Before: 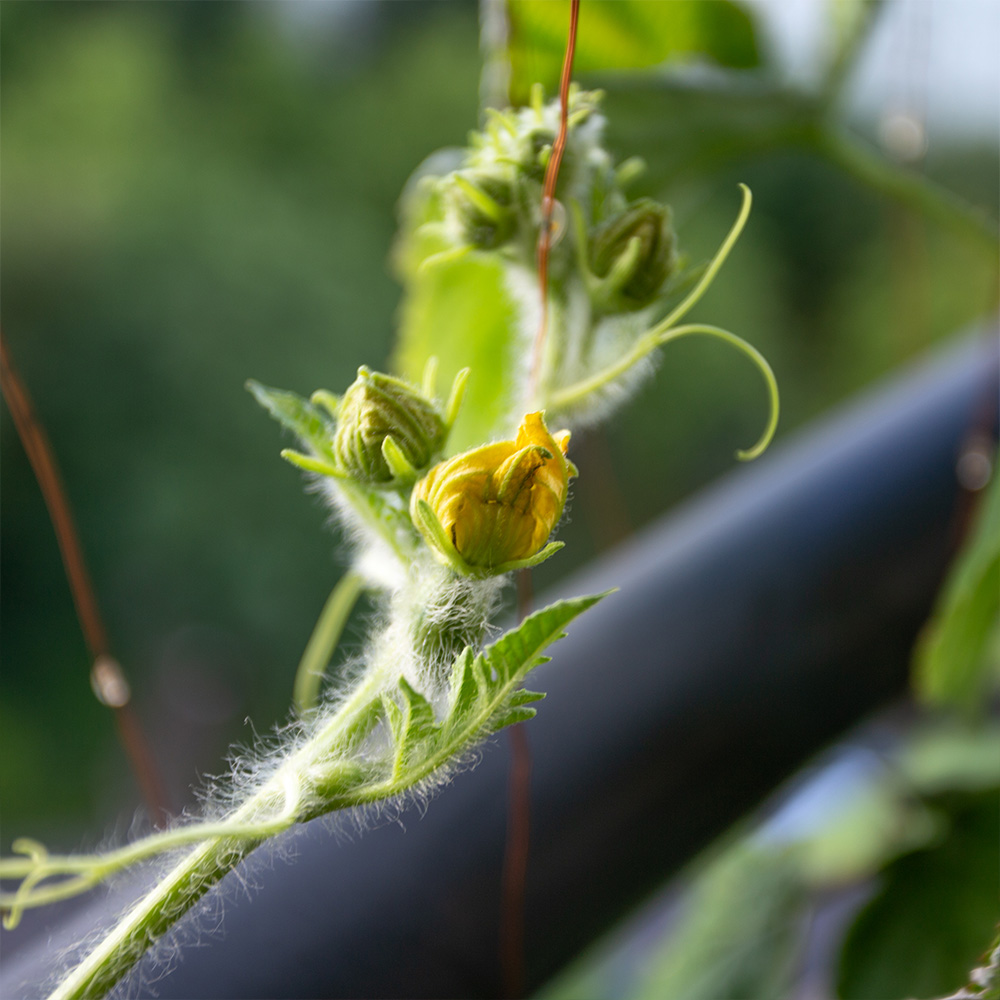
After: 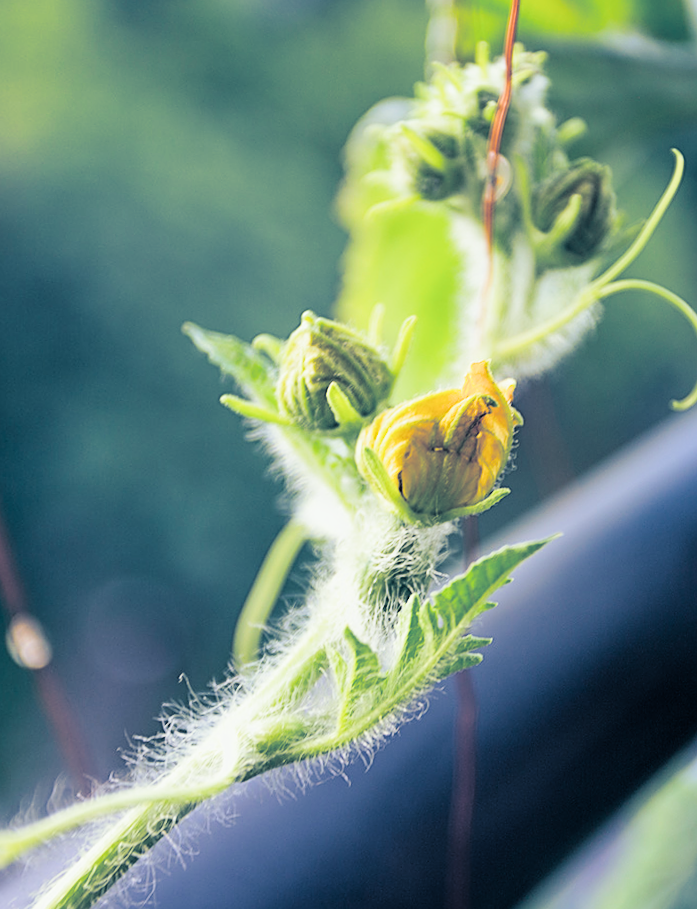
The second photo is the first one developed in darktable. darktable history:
split-toning: shadows › hue 226.8°, shadows › saturation 0.84
crop and rotate: left 9.061%, right 20.142%
sharpen: on, module defaults
white balance: red 0.984, blue 1.059
rotate and perspective: rotation -0.013°, lens shift (vertical) -0.027, lens shift (horizontal) 0.178, crop left 0.016, crop right 0.989, crop top 0.082, crop bottom 0.918
exposure: black level correction 0, exposure 1.388 EV, compensate exposure bias true, compensate highlight preservation false
shadows and highlights: shadows 4.1, highlights -17.6, soften with gaussian
filmic rgb: black relative exposure -7.65 EV, white relative exposure 4.56 EV, hardness 3.61
